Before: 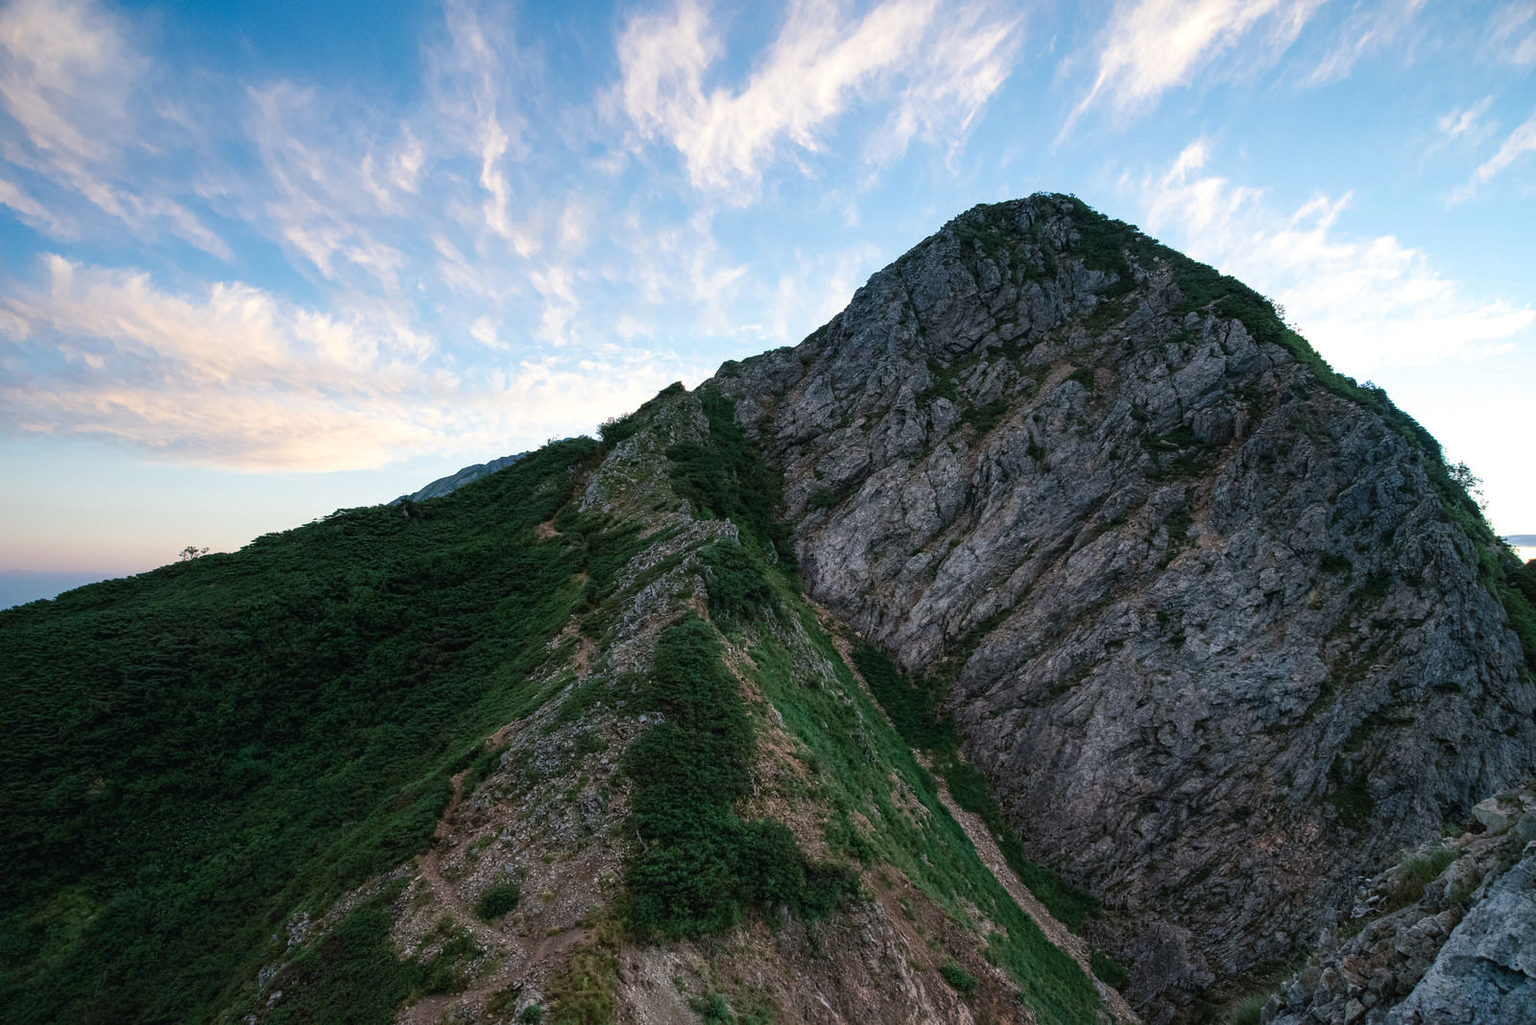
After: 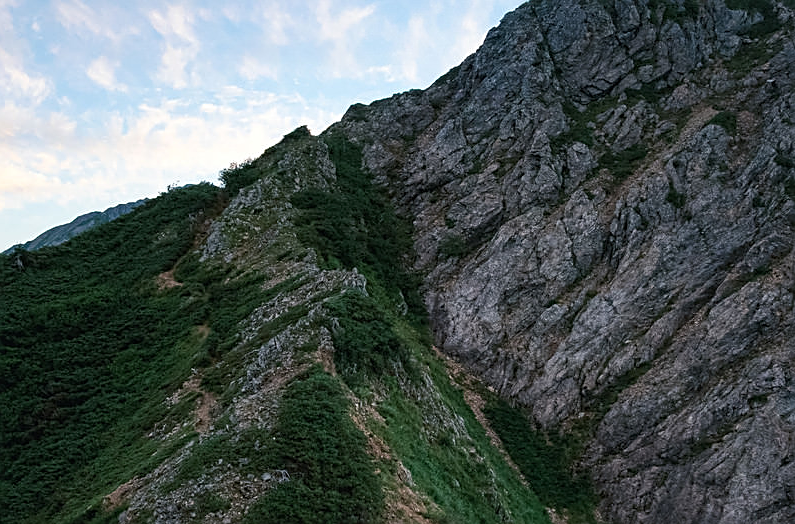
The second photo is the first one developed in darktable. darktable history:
sharpen: on, module defaults
crop: left 25.238%, top 25.472%, right 25.057%, bottom 25.404%
